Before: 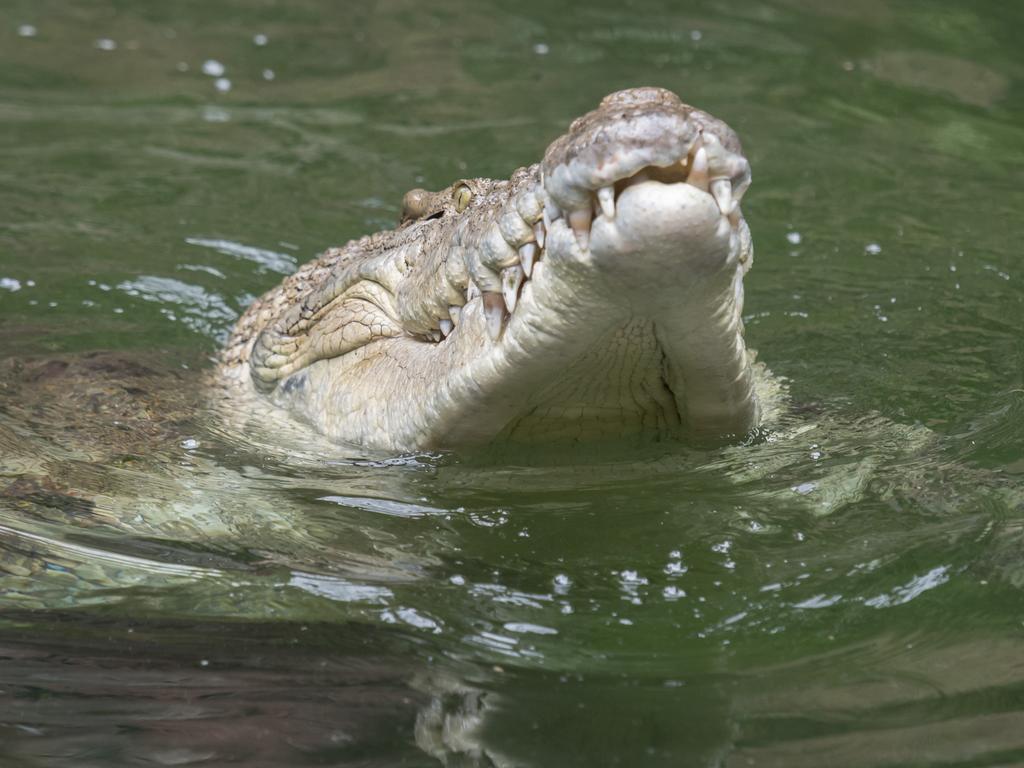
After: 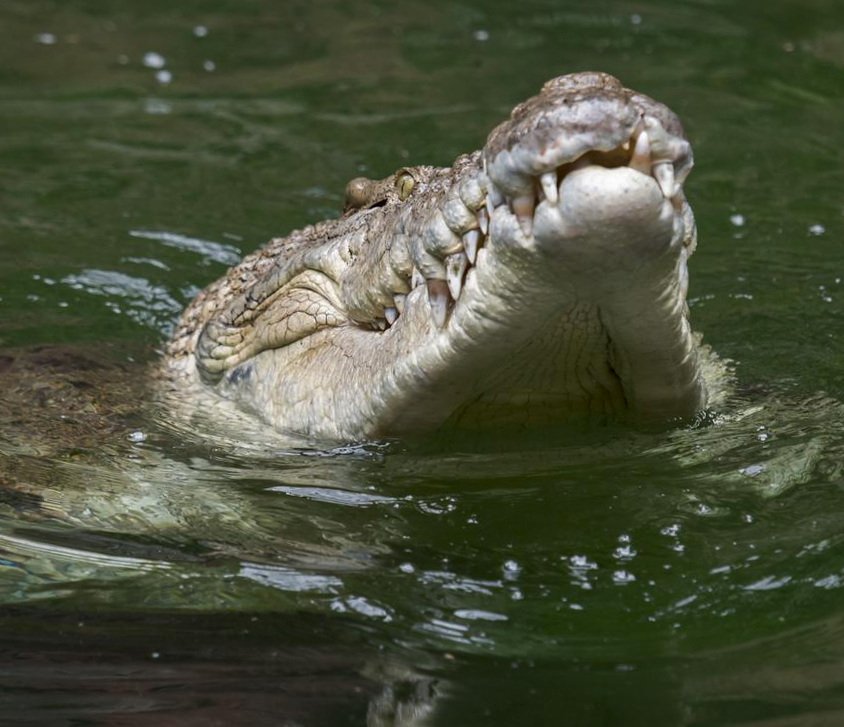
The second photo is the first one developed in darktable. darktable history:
contrast brightness saturation: brightness -0.2, saturation 0.08
crop and rotate: angle 1°, left 4.281%, top 0.642%, right 11.383%, bottom 2.486%
tone equalizer: on, module defaults
